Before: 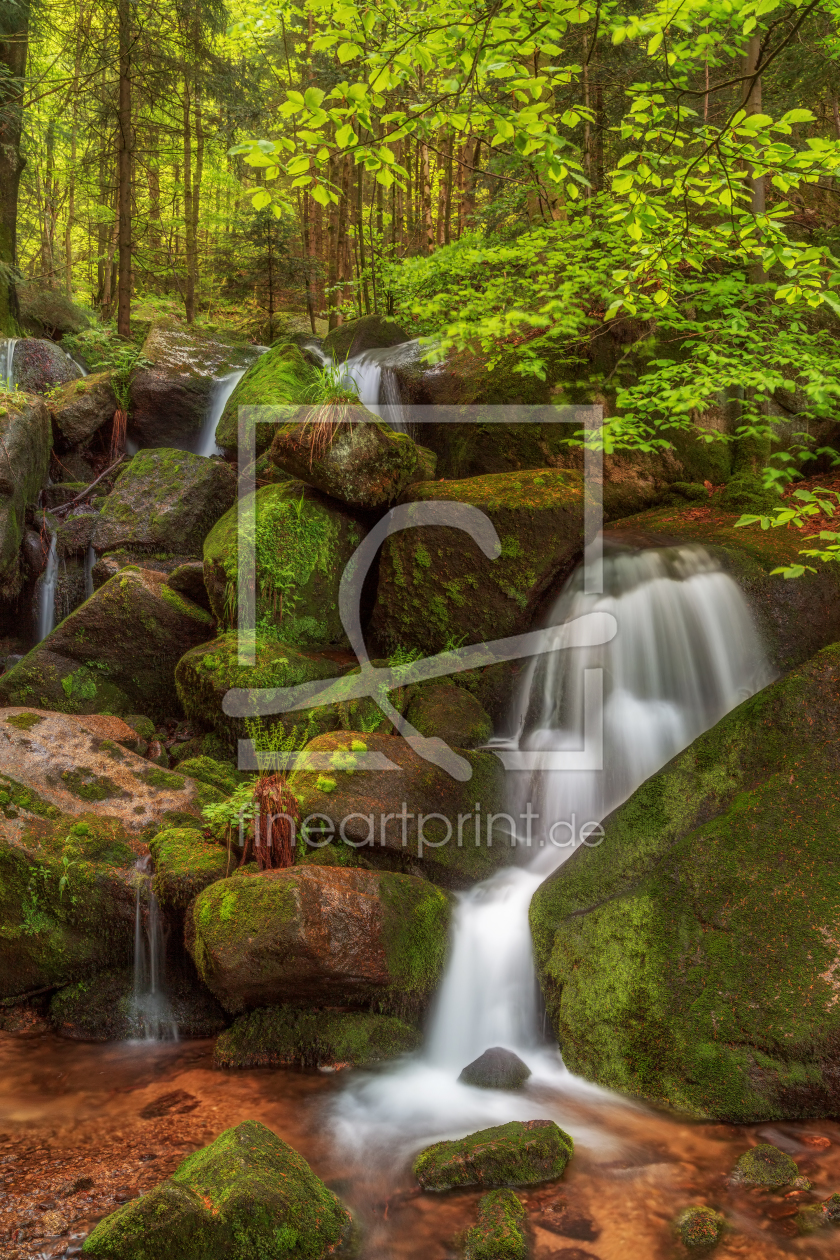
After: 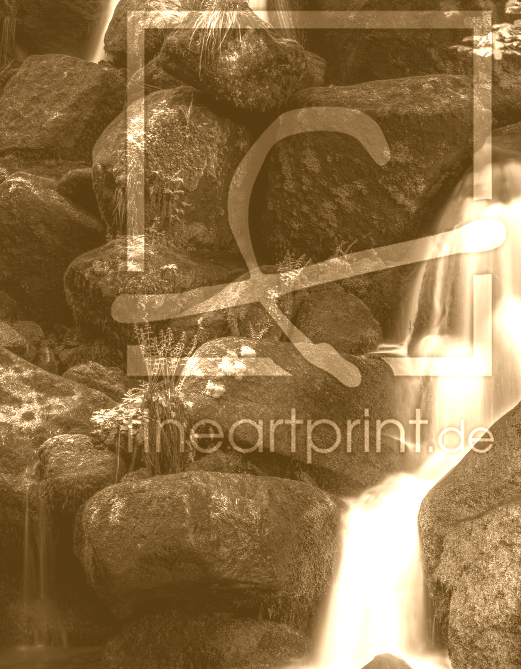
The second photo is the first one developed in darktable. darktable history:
crop: left 13.312%, top 31.28%, right 24.627%, bottom 15.582%
exposure: exposure -0.242 EV, compensate highlight preservation false
white balance: red 1.066, blue 1.119
color balance rgb: shadows lift › luminance -7.7%, shadows lift › chroma 2.13%, shadows lift › hue 165.27°, power › luminance -7.77%, power › chroma 1.1%, power › hue 215.88°, highlights gain › luminance 15.15%, highlights gain › chroma 7%, highlights gain › hue 125.57°, global offset › luminance -0.33%, global offset › chroma 0.11%, global offset › hue 165.27°, perceptual saturation grading › global saturation 24.42%, perceptual saturation grading › highlights -24.42%, perceptual saturation grading › mid-tones 24.42%, perceptual saturation grading › shadows 40%, perceptual brilliance grading › global brilliance -5%, perceptual brilliance grading › highlights 24.42%, perceptual brilliance grading › mid-tones 7%, perceptual brilliance grading › shadows -5%
colorize: hue 28.8°, source mix 100%
shadows and highlights: shadows -70, highlights 35, soften with gaussian
tone equalizer: on, module defaults
